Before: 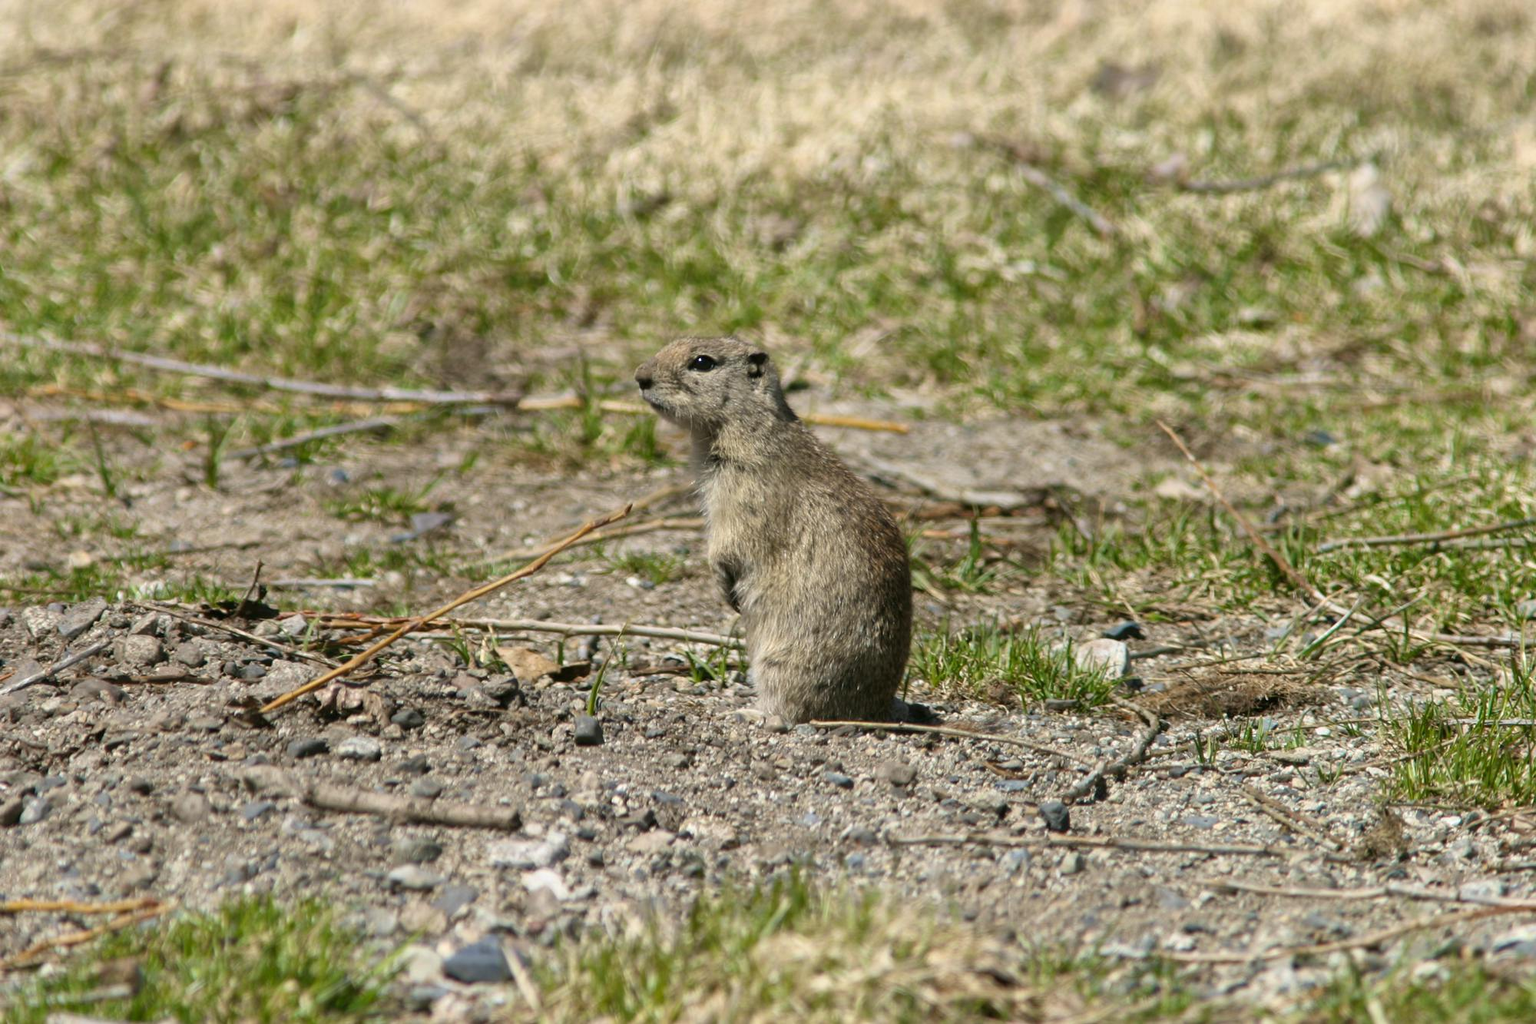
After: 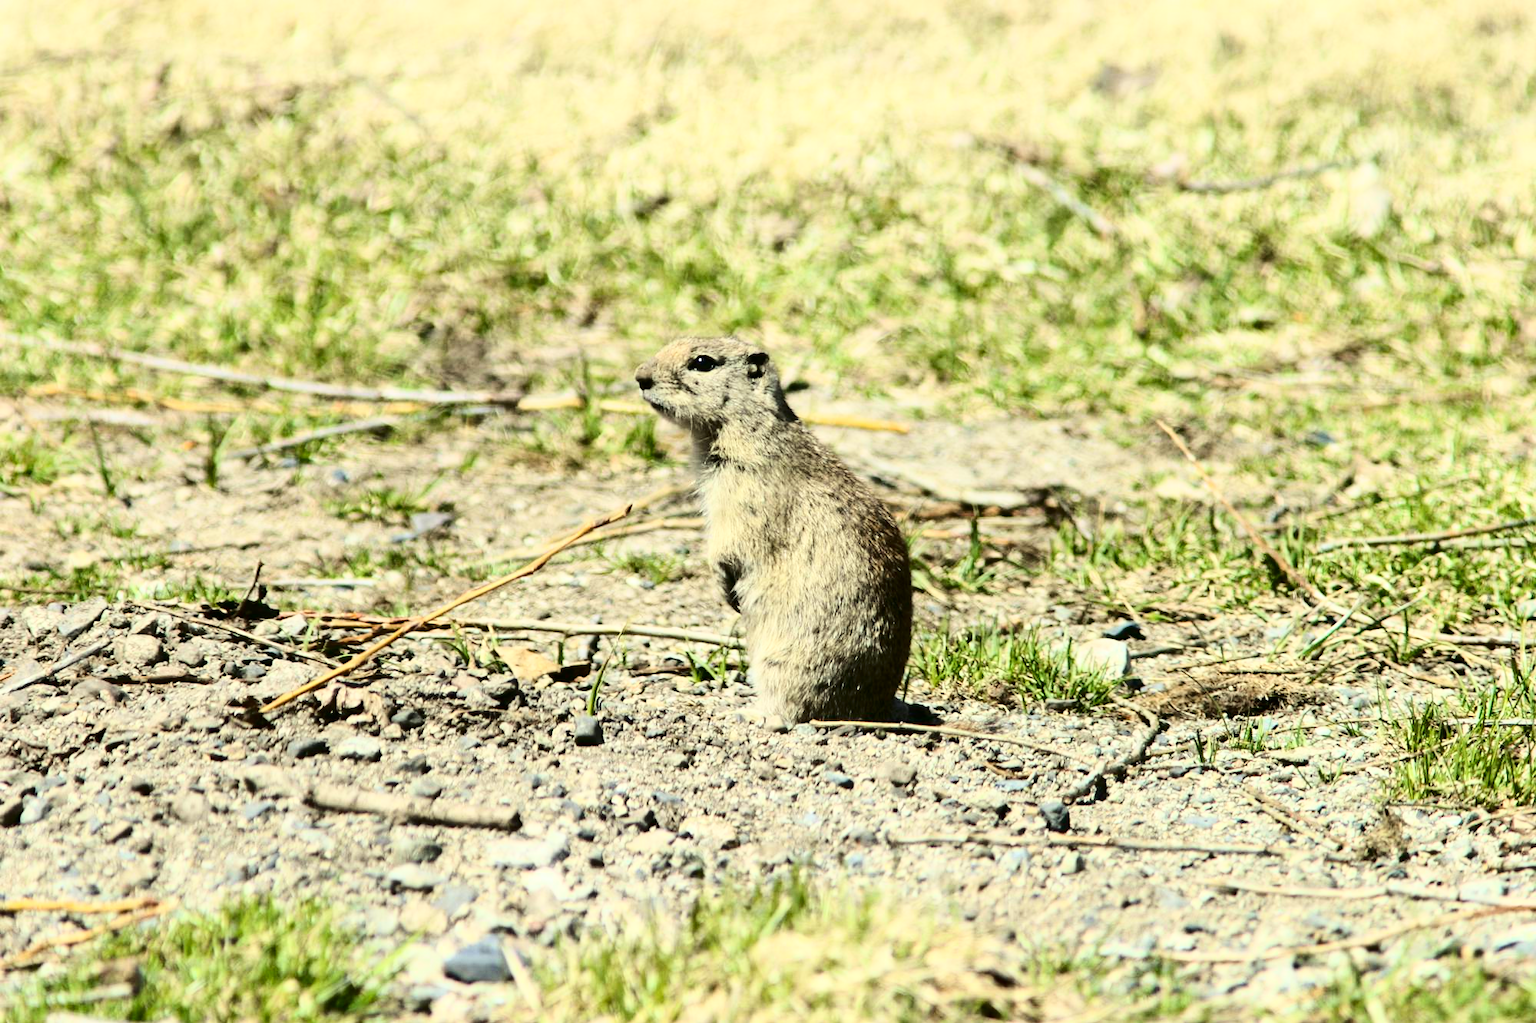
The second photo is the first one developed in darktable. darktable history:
base curve: curves: ch0 [(0, 0) (0.028, 0.03) (0.121, 0.232) (0.46, 0.748) (0.859, 0.968) (1, 1)]
contrast brightness saturation: contrast 0.292
color correction: highlights a* -4.48, highlights b* 6.58
